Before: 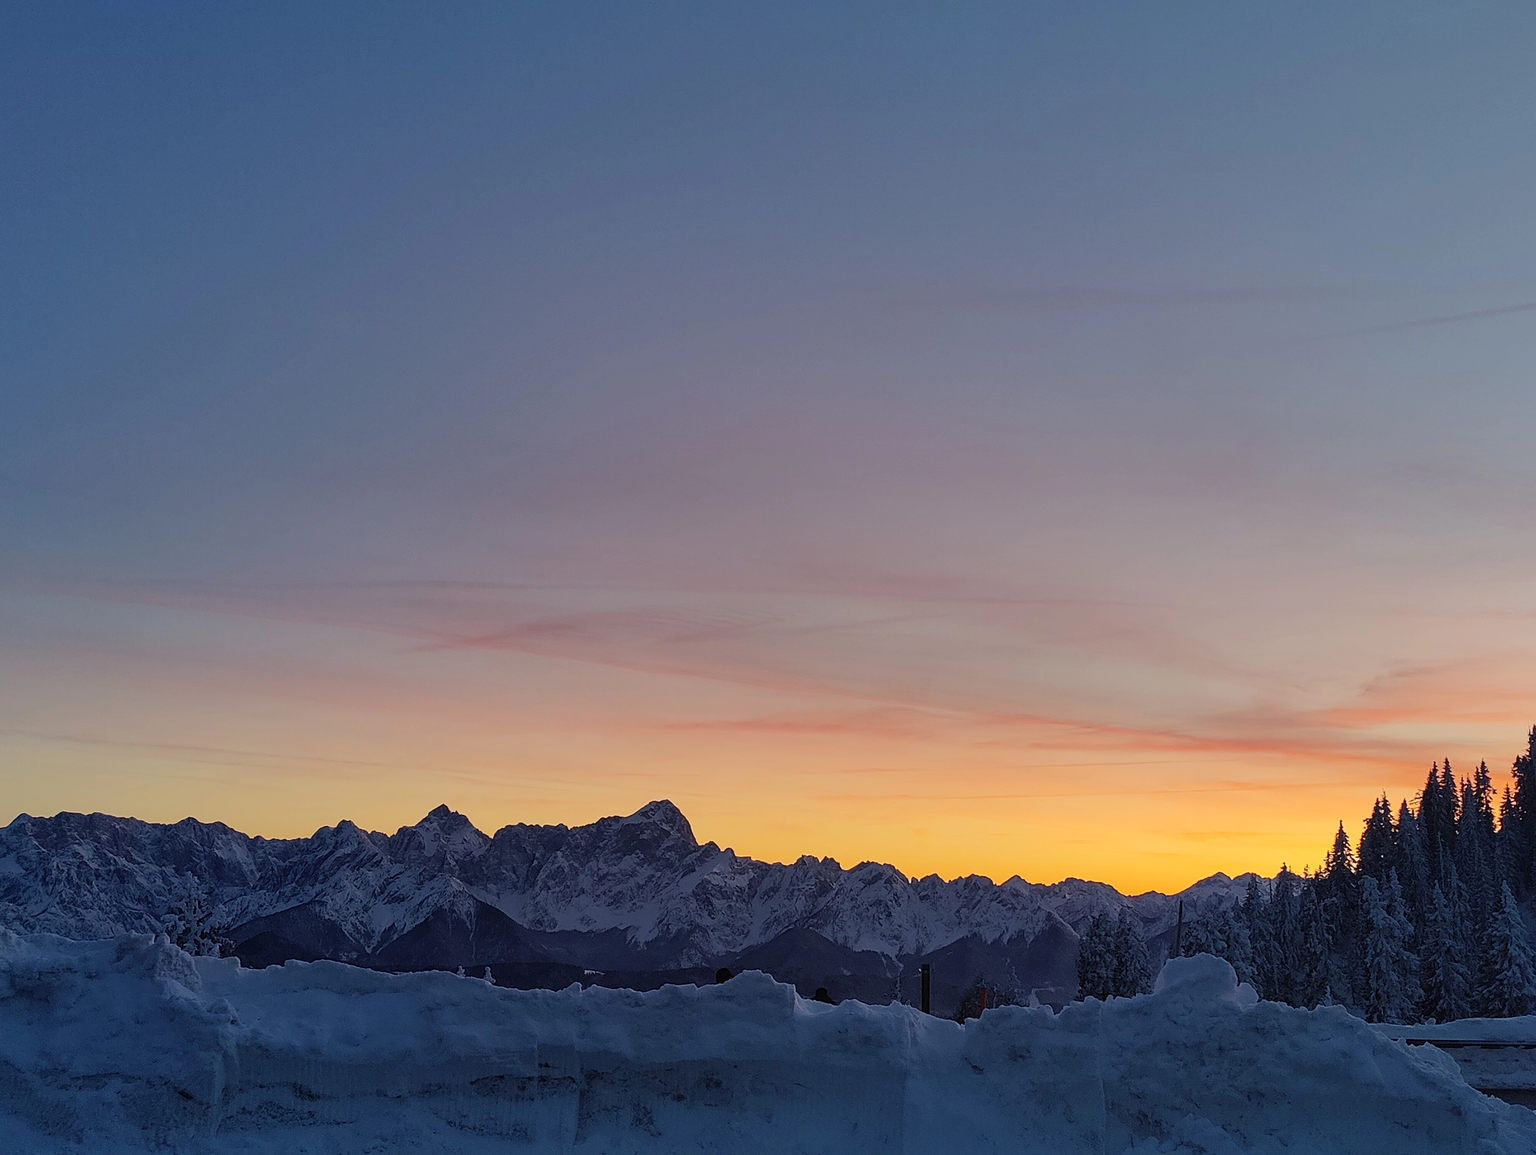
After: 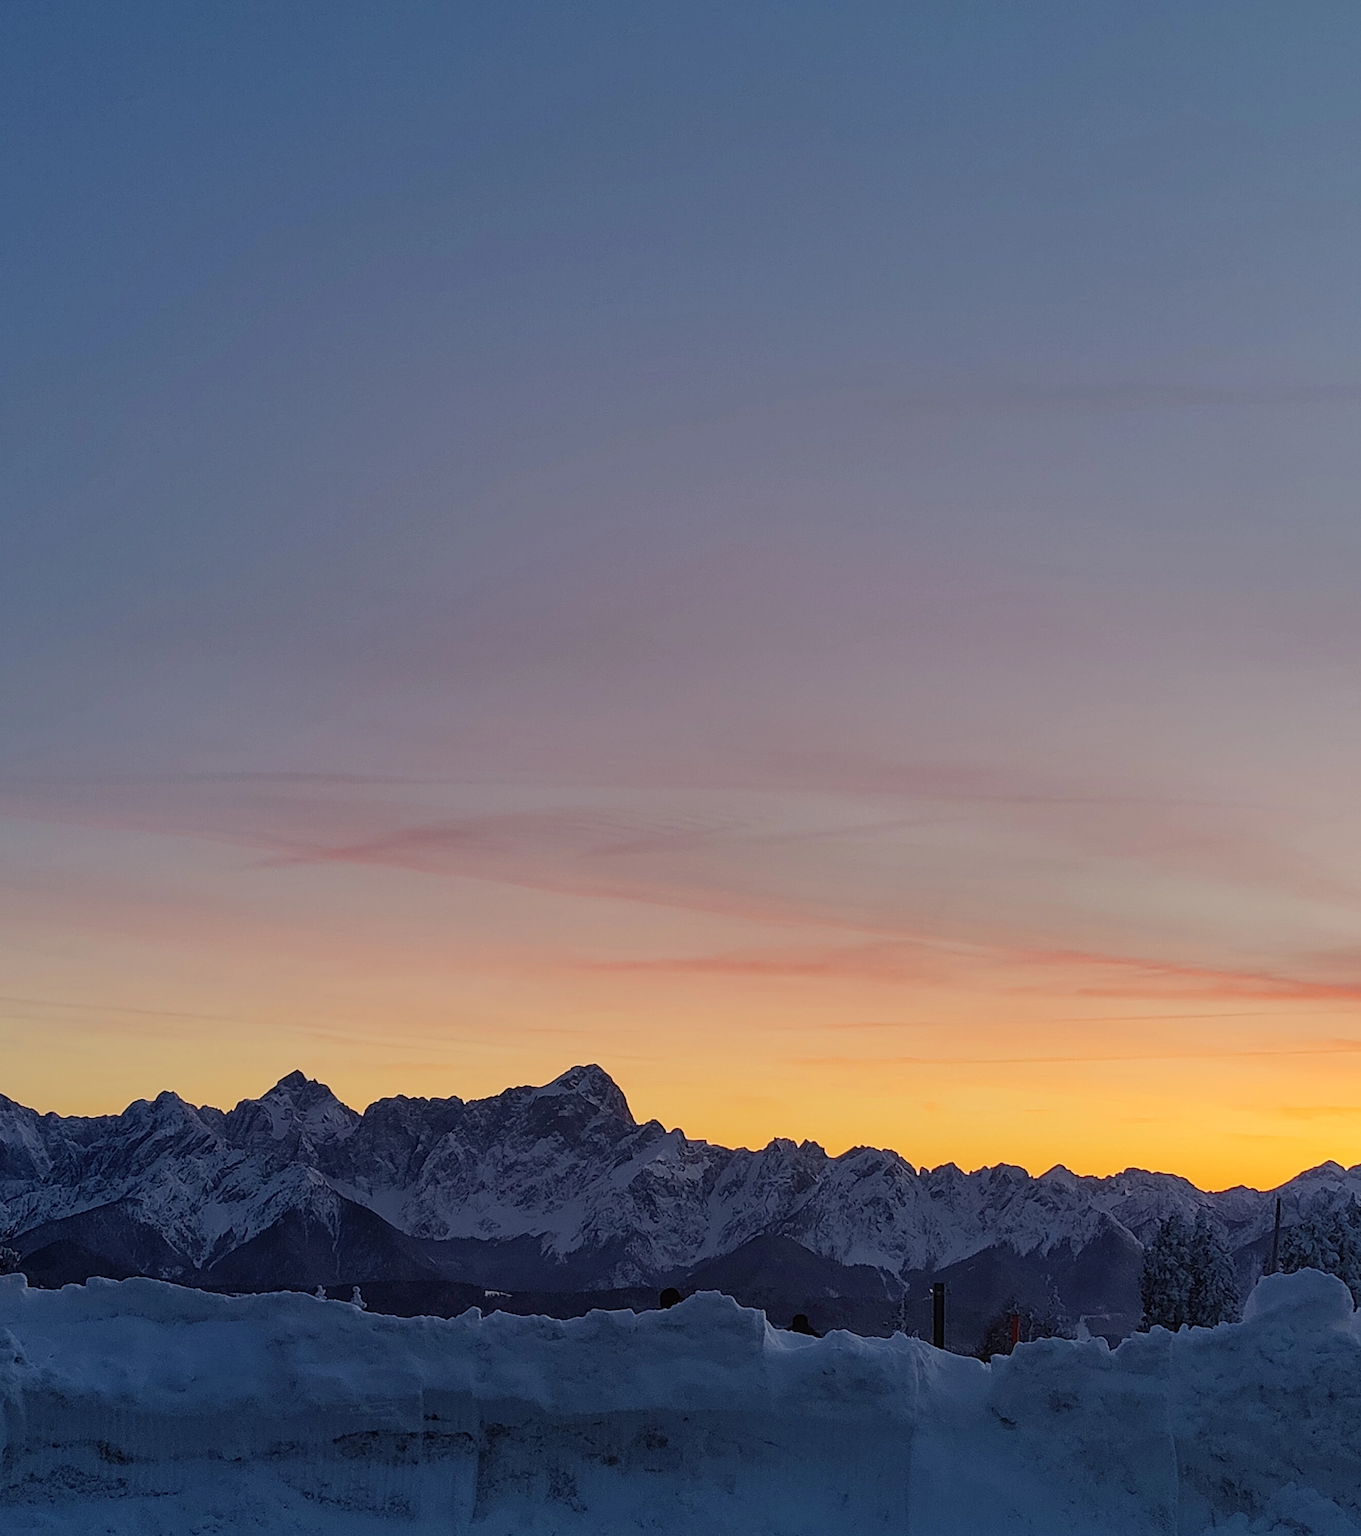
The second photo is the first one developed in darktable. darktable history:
crop and rotate: left 14.332%, right 19.007%
